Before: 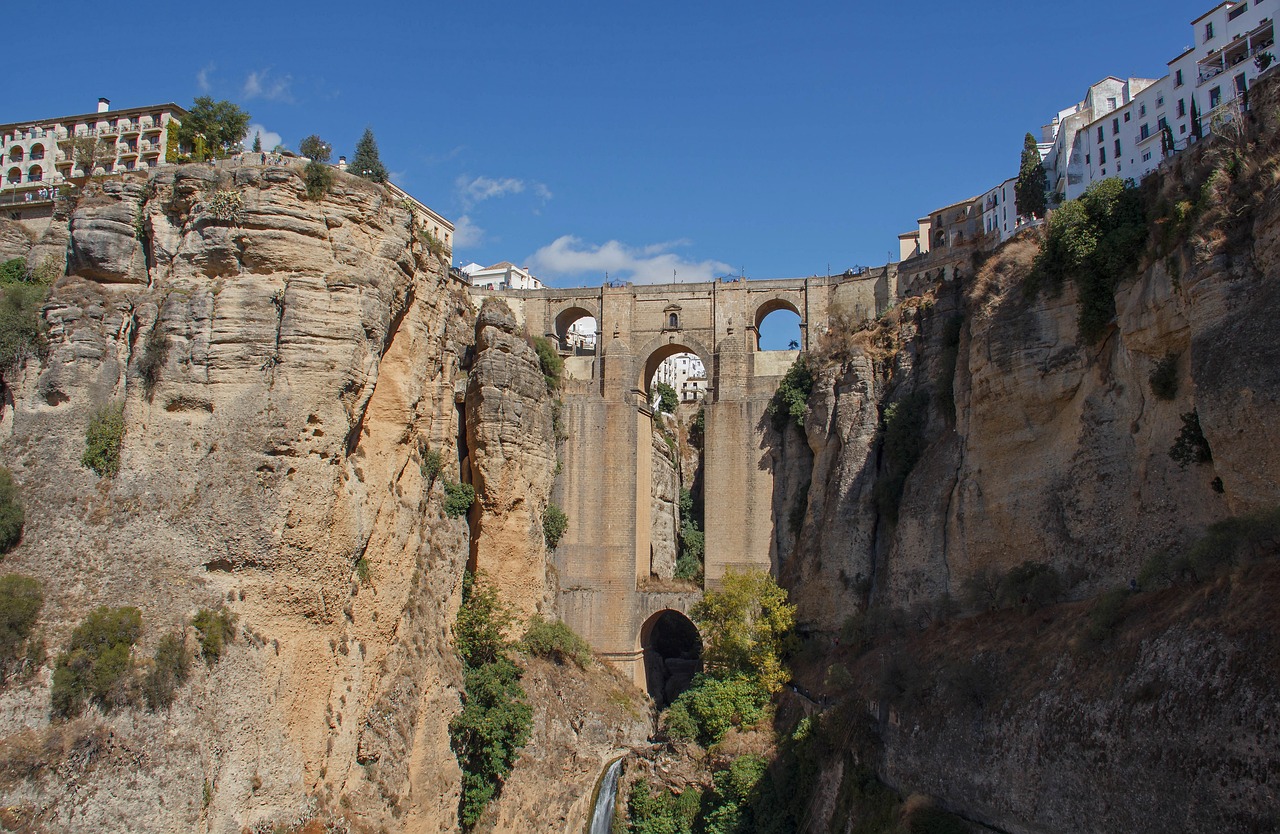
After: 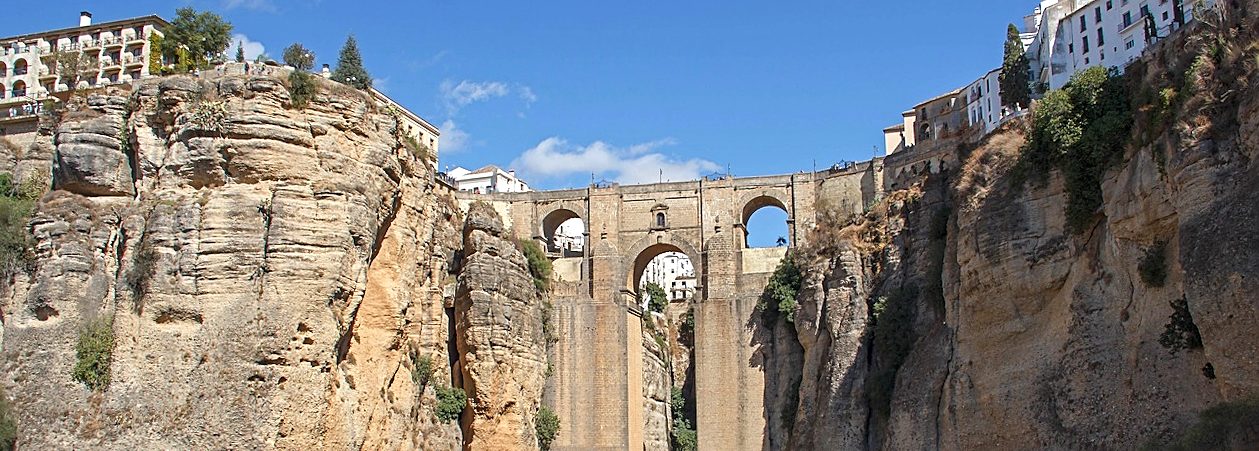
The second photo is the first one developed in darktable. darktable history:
rotate and perspective: rotation -1.42°, crop left 0.016, crop right 0.984, crop top 0.035, crop bottom 0.965
crop and rotate: top 10.605%, bottom 33.274%
exposure: exposure 0.564 EV, compensate highlight preservation false
sharpen: on, module defaults
